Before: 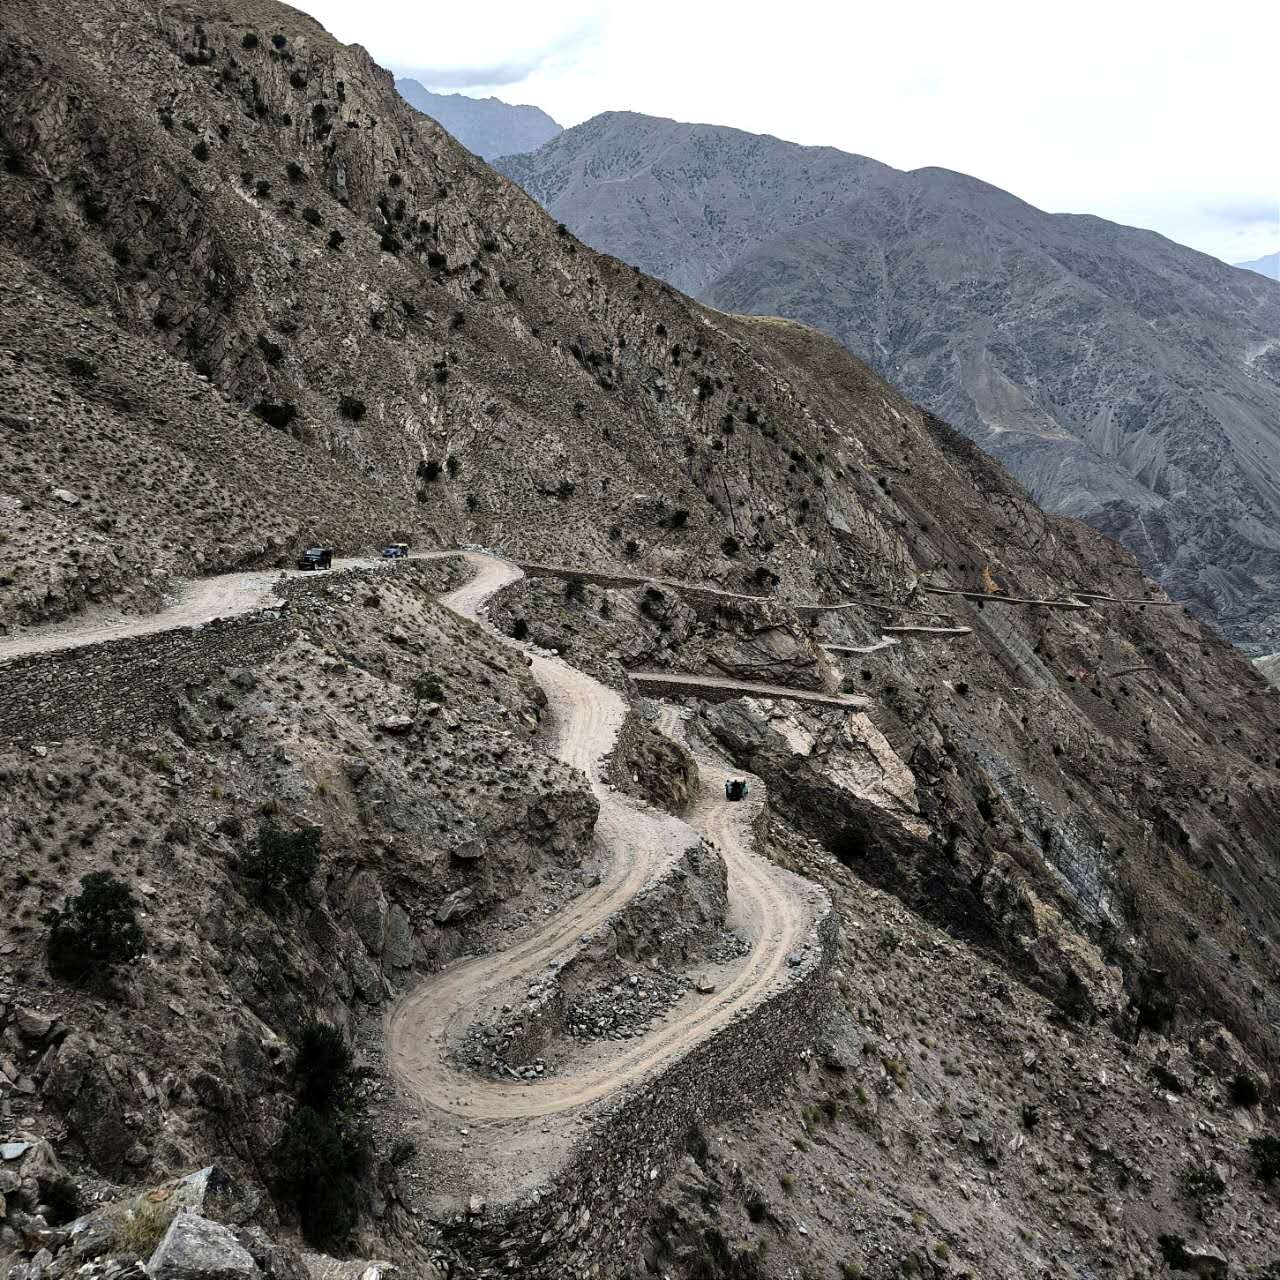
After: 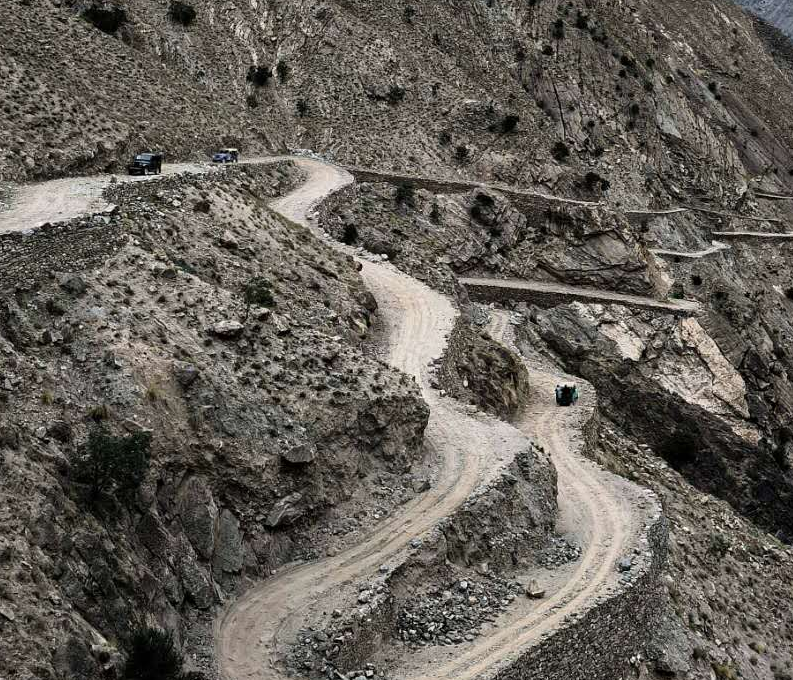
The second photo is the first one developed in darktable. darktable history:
crop: left 13.302%, top 30.876%, right 24.684%, bottom 15.955%
